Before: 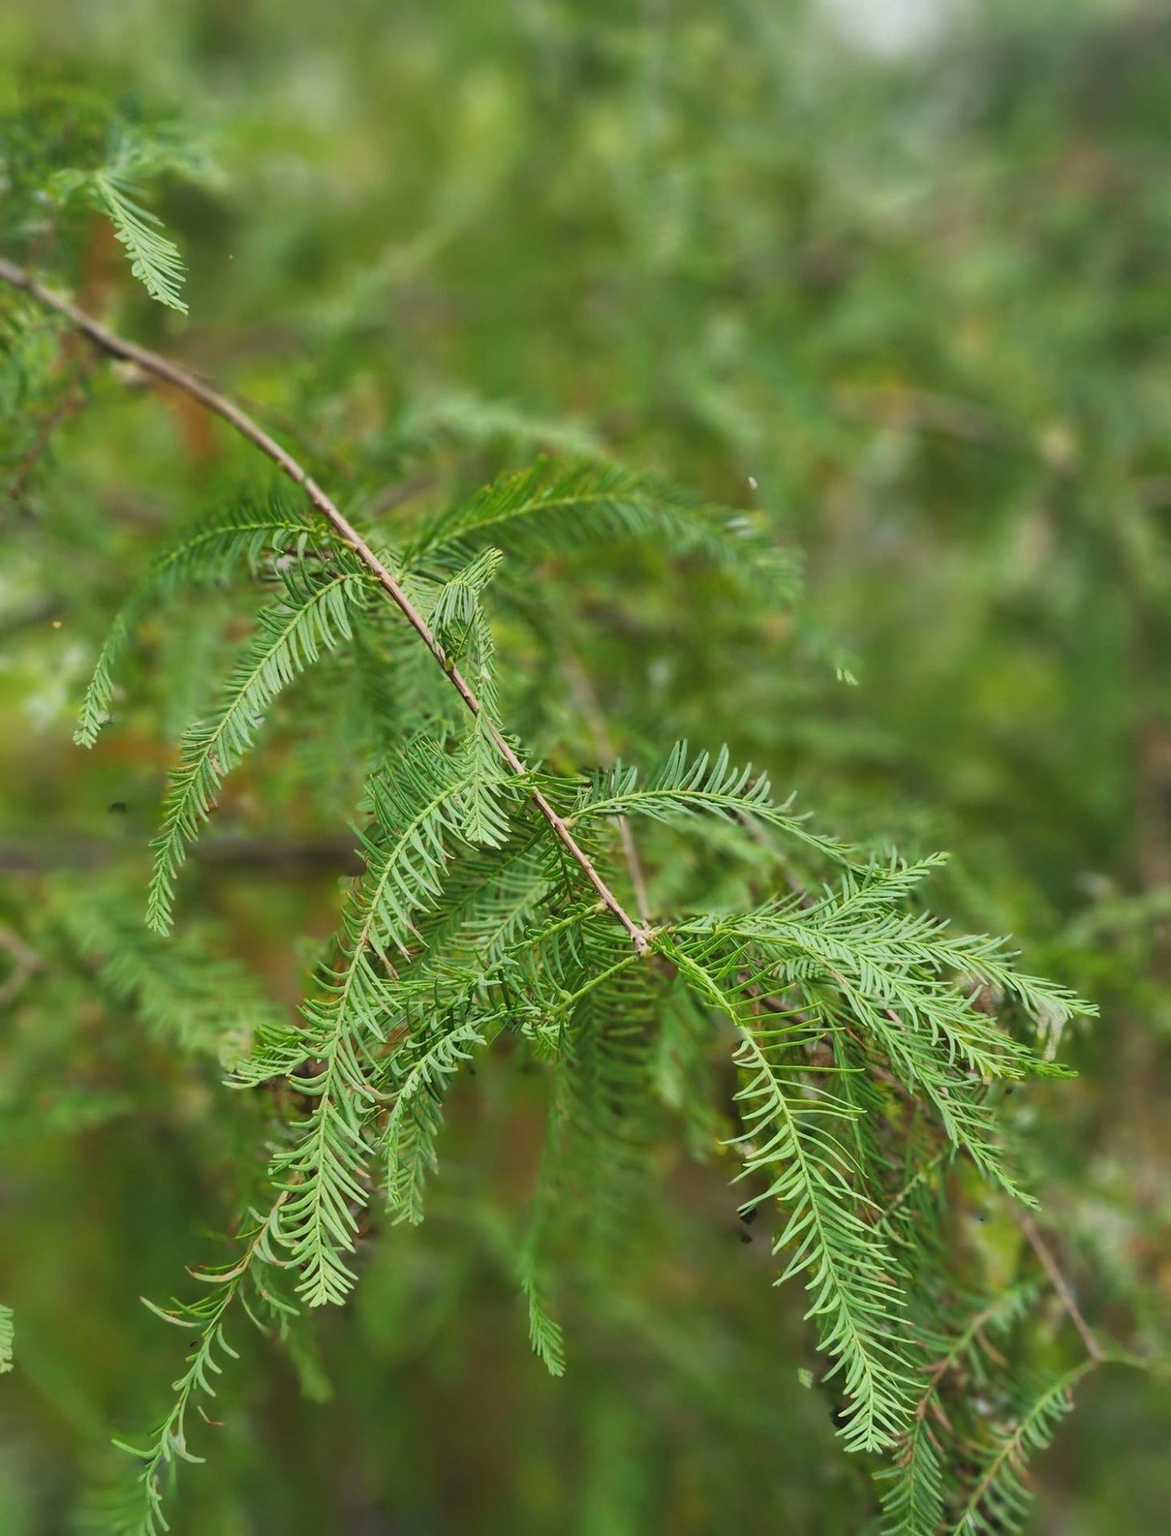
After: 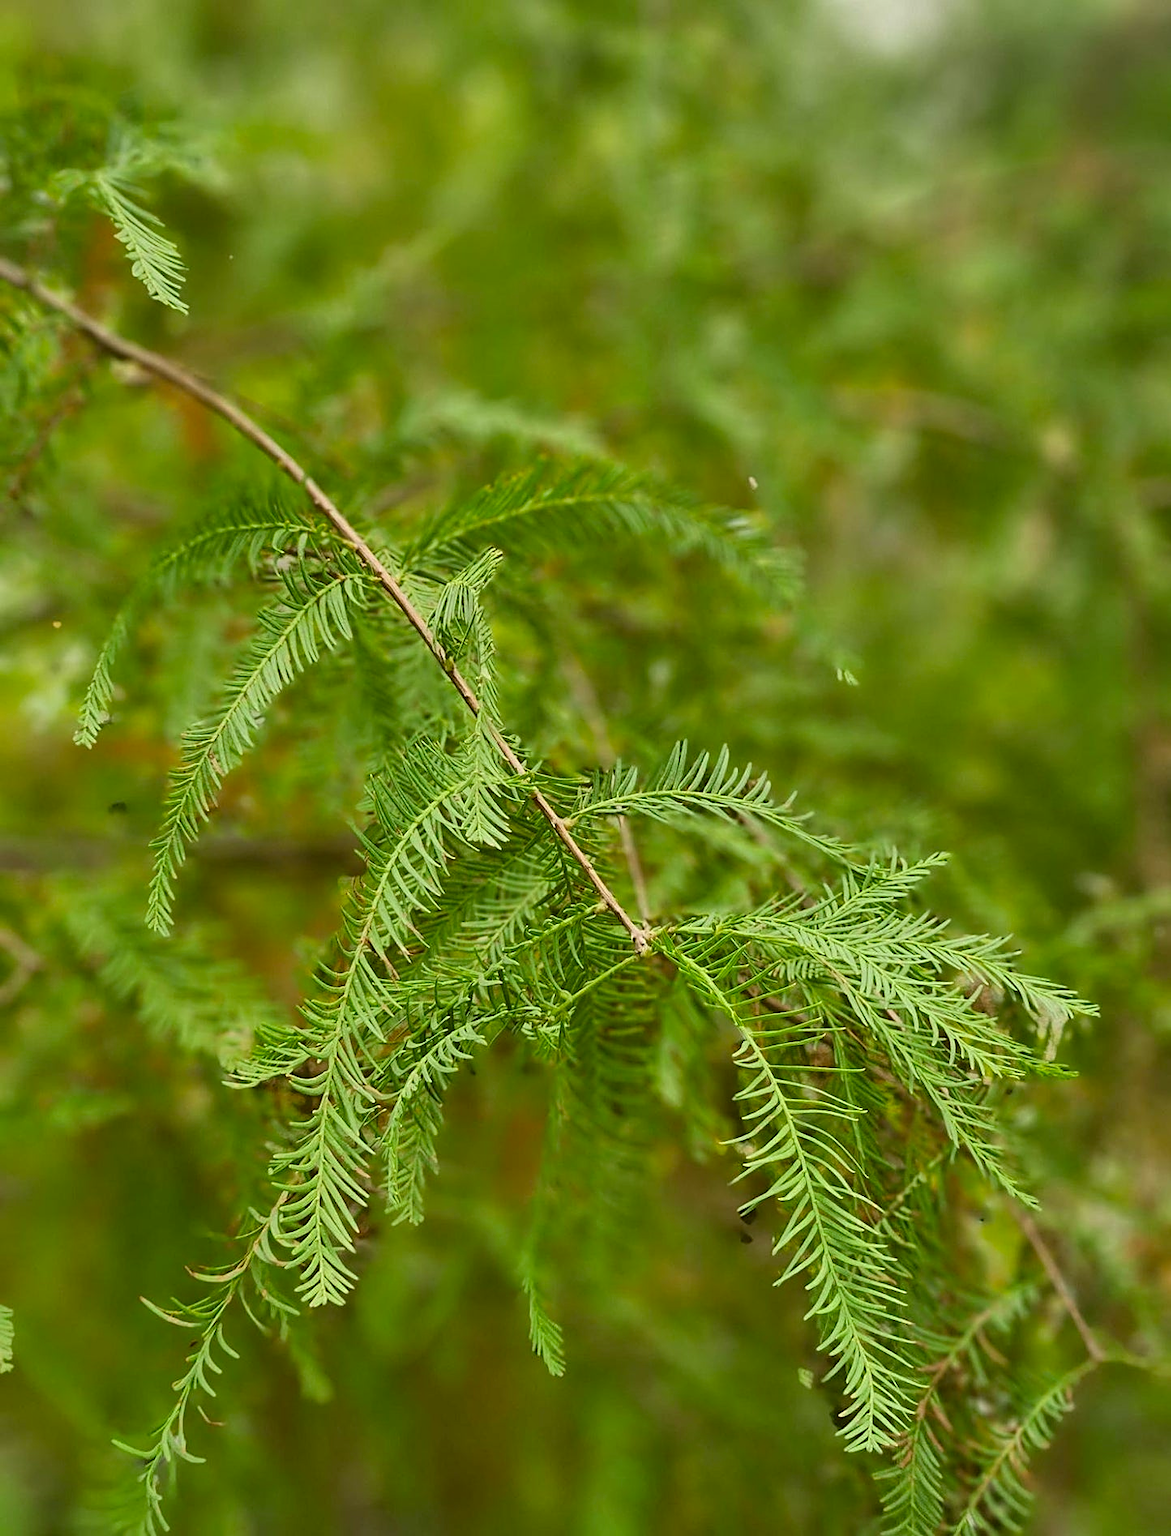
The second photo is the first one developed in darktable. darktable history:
color correction: highlights a* -1.4, highlights b* 10.49, shadows a* 0.28, shadows b* 19.79
shadows and highlights: soften with gaussian
sharpen: on, module defaults
